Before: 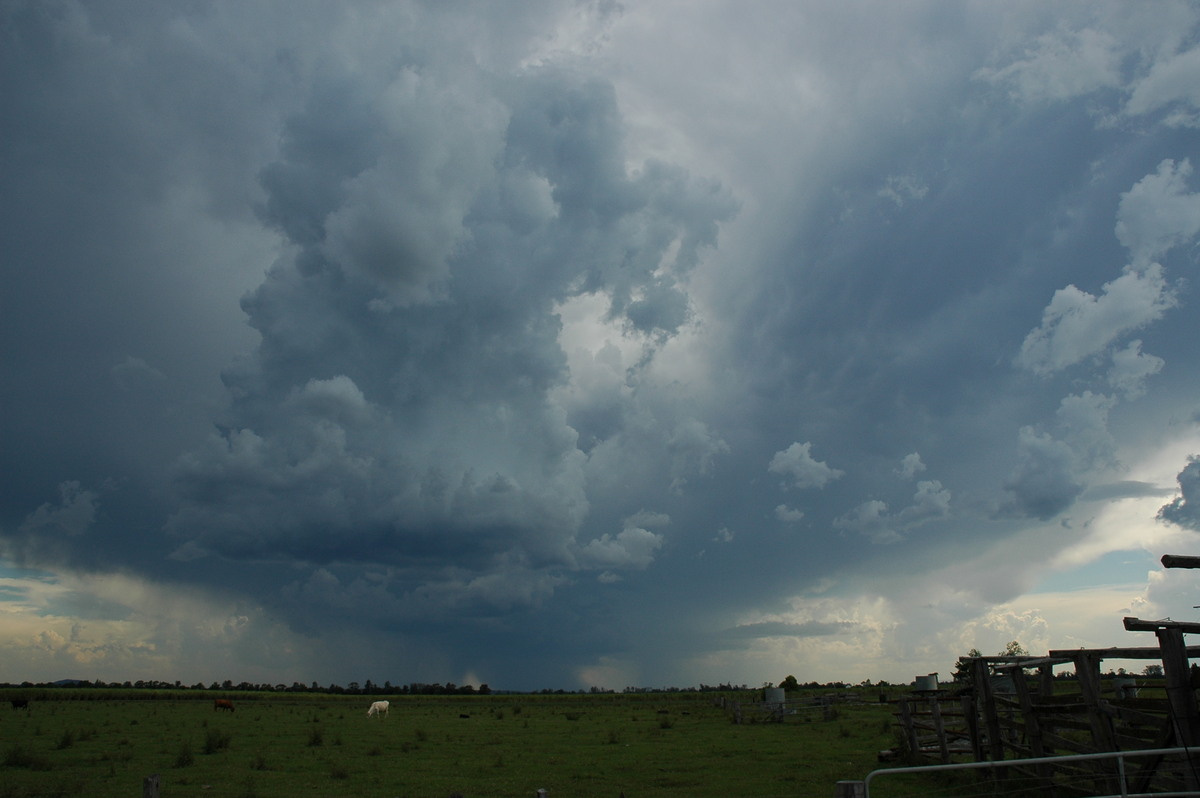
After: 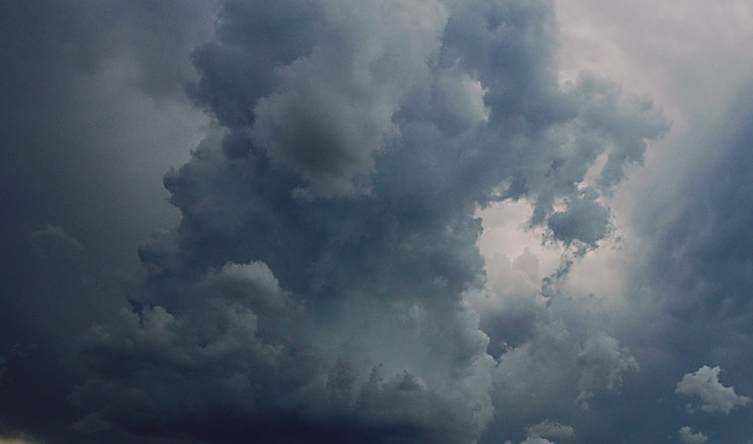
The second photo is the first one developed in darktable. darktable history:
base curve: curves: ch0 [(0, 0) (0.032, 0.025) (0.121, 0.166) (0.206, 0.329) (0.605, 0.79) (1, 1)], preserve colors none
exposure: black level correction 0, exposure -0.719 EV, compensate highlight preservation false
crop and rotate: angle -4.82°, left 1.993%, top 6.955%, right 27.522%, bottom 30.46%
sharpen: on, module defaults
color balance rgb: highlights gain › luminance 16.41%, highlights gain › chroma 2.849%, highlights gain › hue 257.57°, perceptual saturation grading › global saturation 20%, perceptual saturation grading › highlights -25.114%, perceptual saturation grading › shadows 24.231%, global vibrance 9.734%
color correction: highlights a* 6.25, highlights b* 7.69, shadows a* 6.5, shadows b* 7.43, saturation 0.908
contrast brightness saturation: contrast 0.145, brightness -0.013, saturation 0.095
